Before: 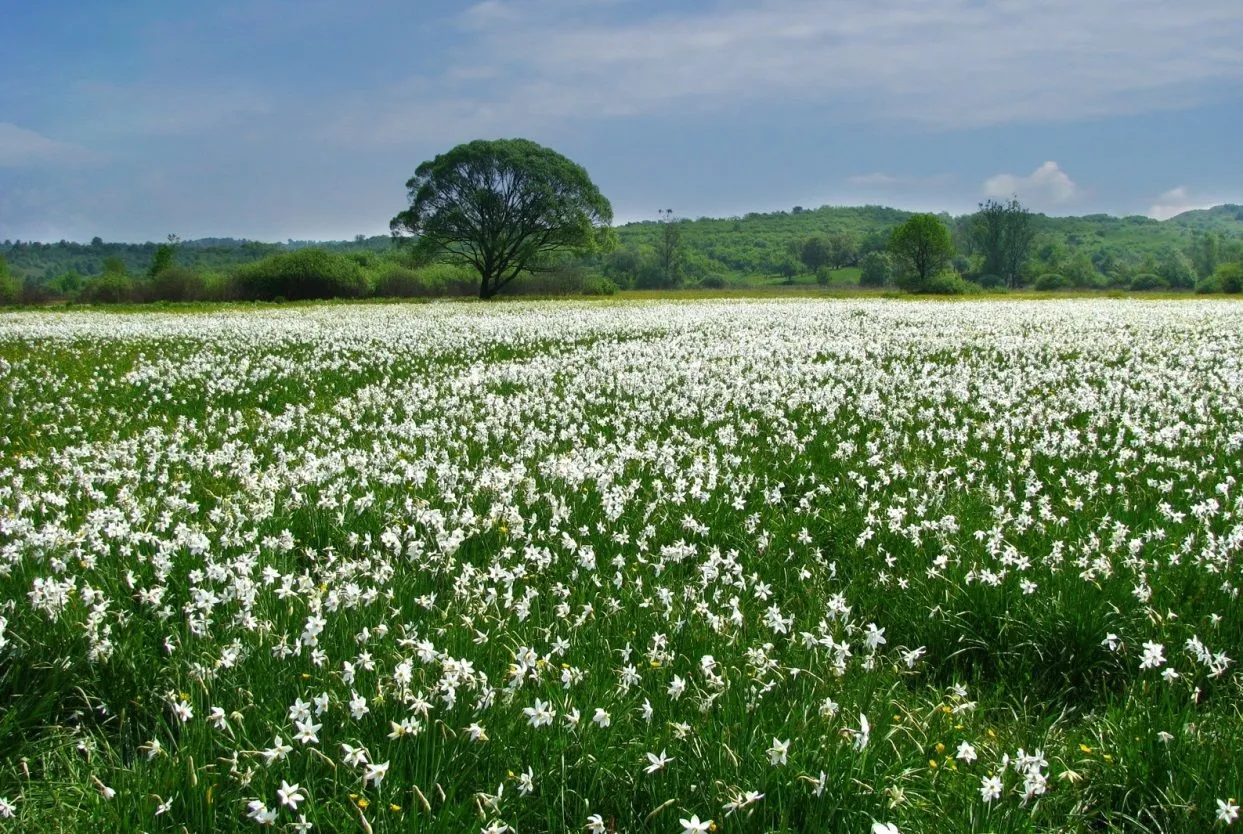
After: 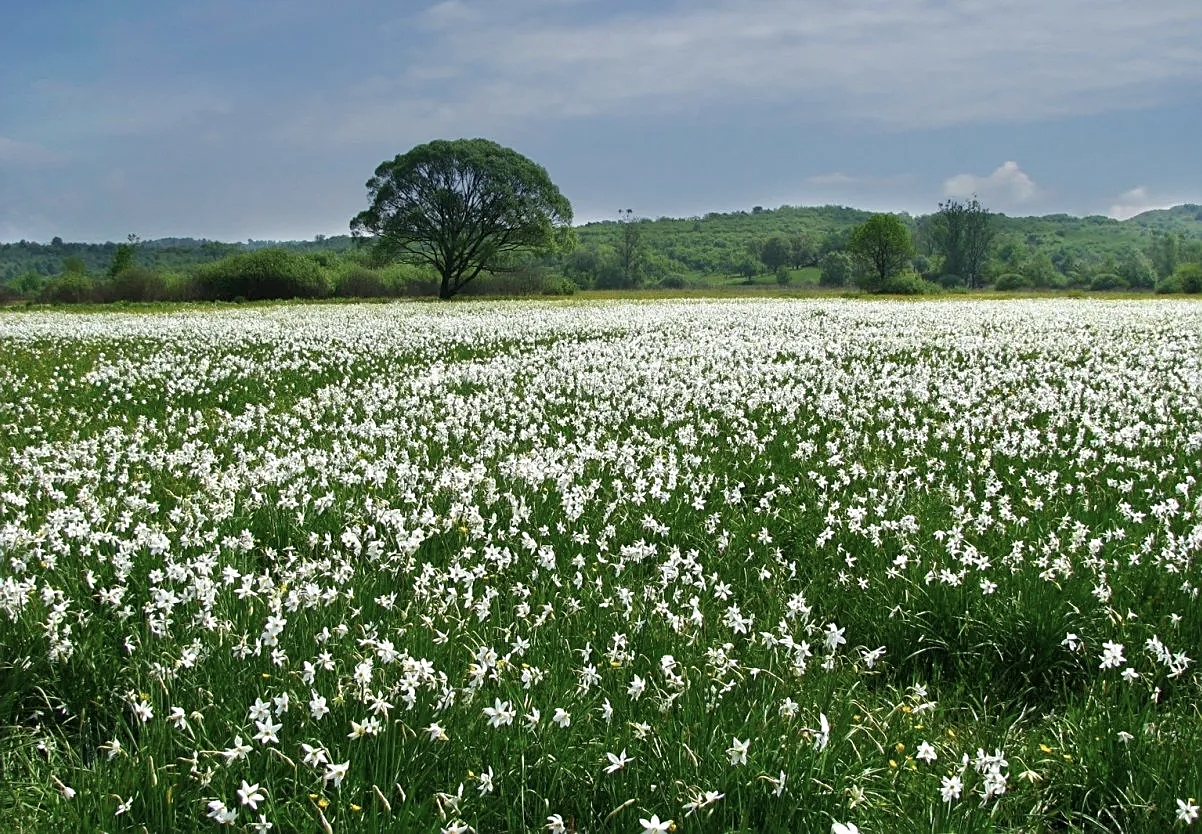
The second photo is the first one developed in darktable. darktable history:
crop and rotate: left 3.238%
sharpen: on, module defaults
contrast brightness saturation: saturation -0.17
